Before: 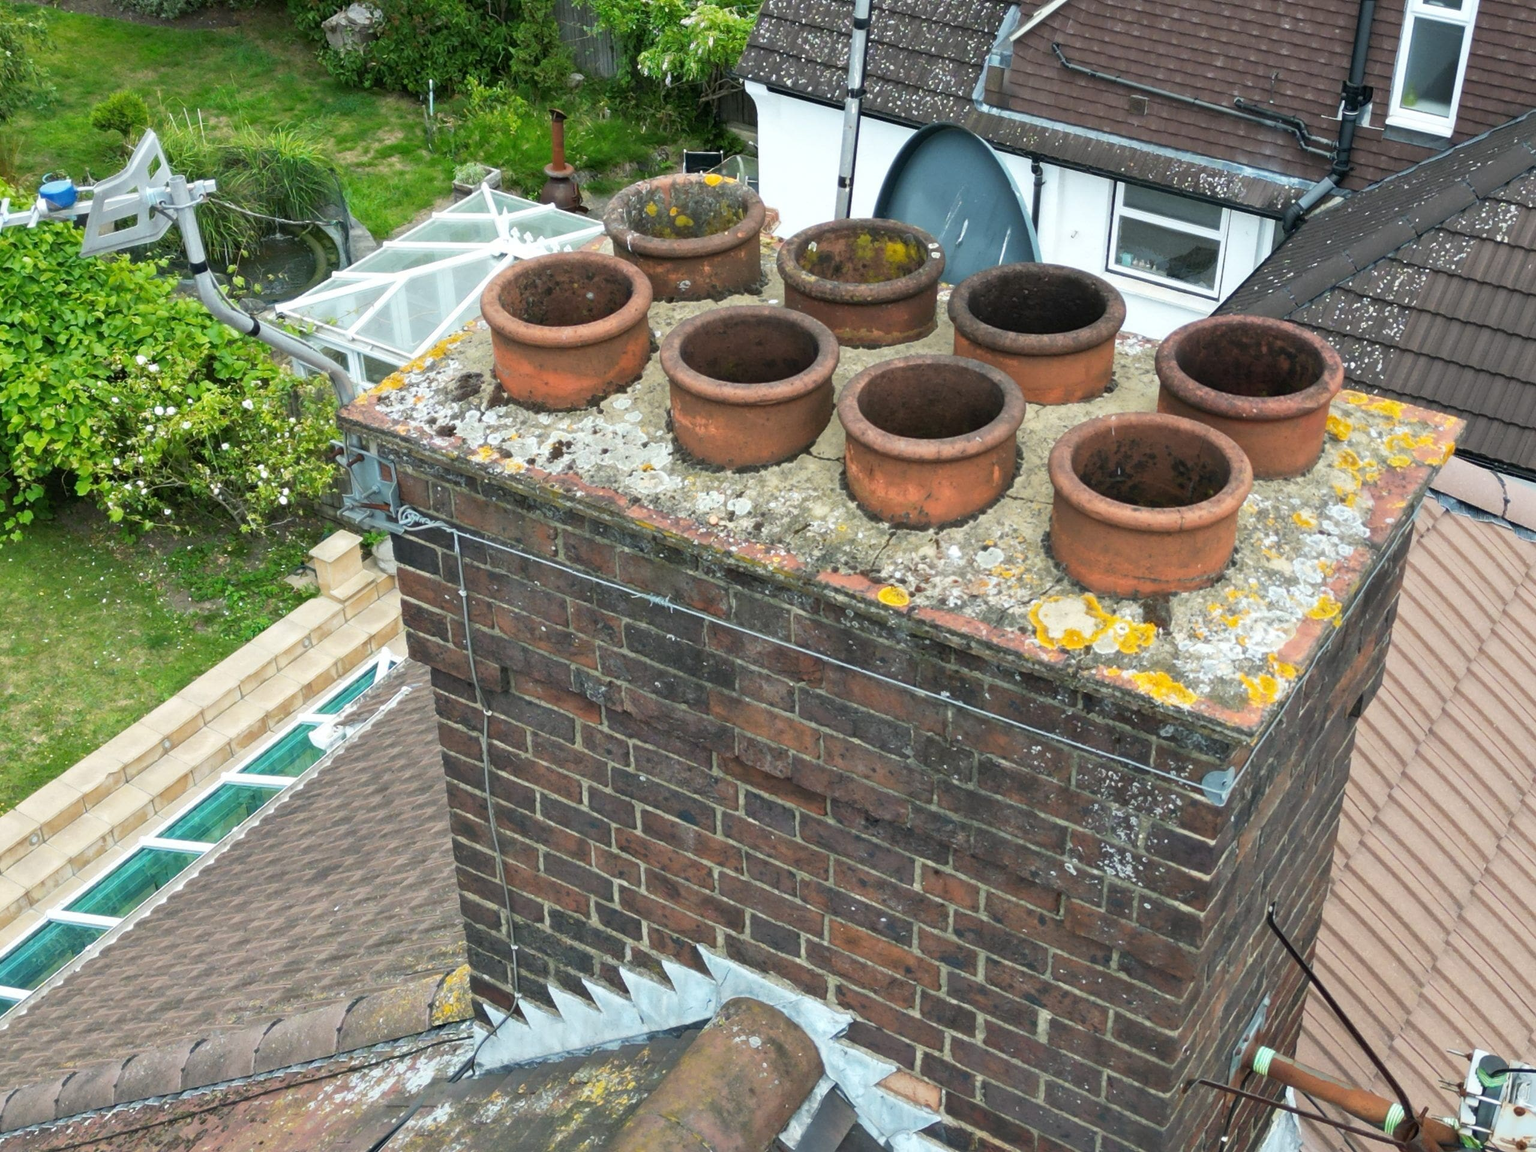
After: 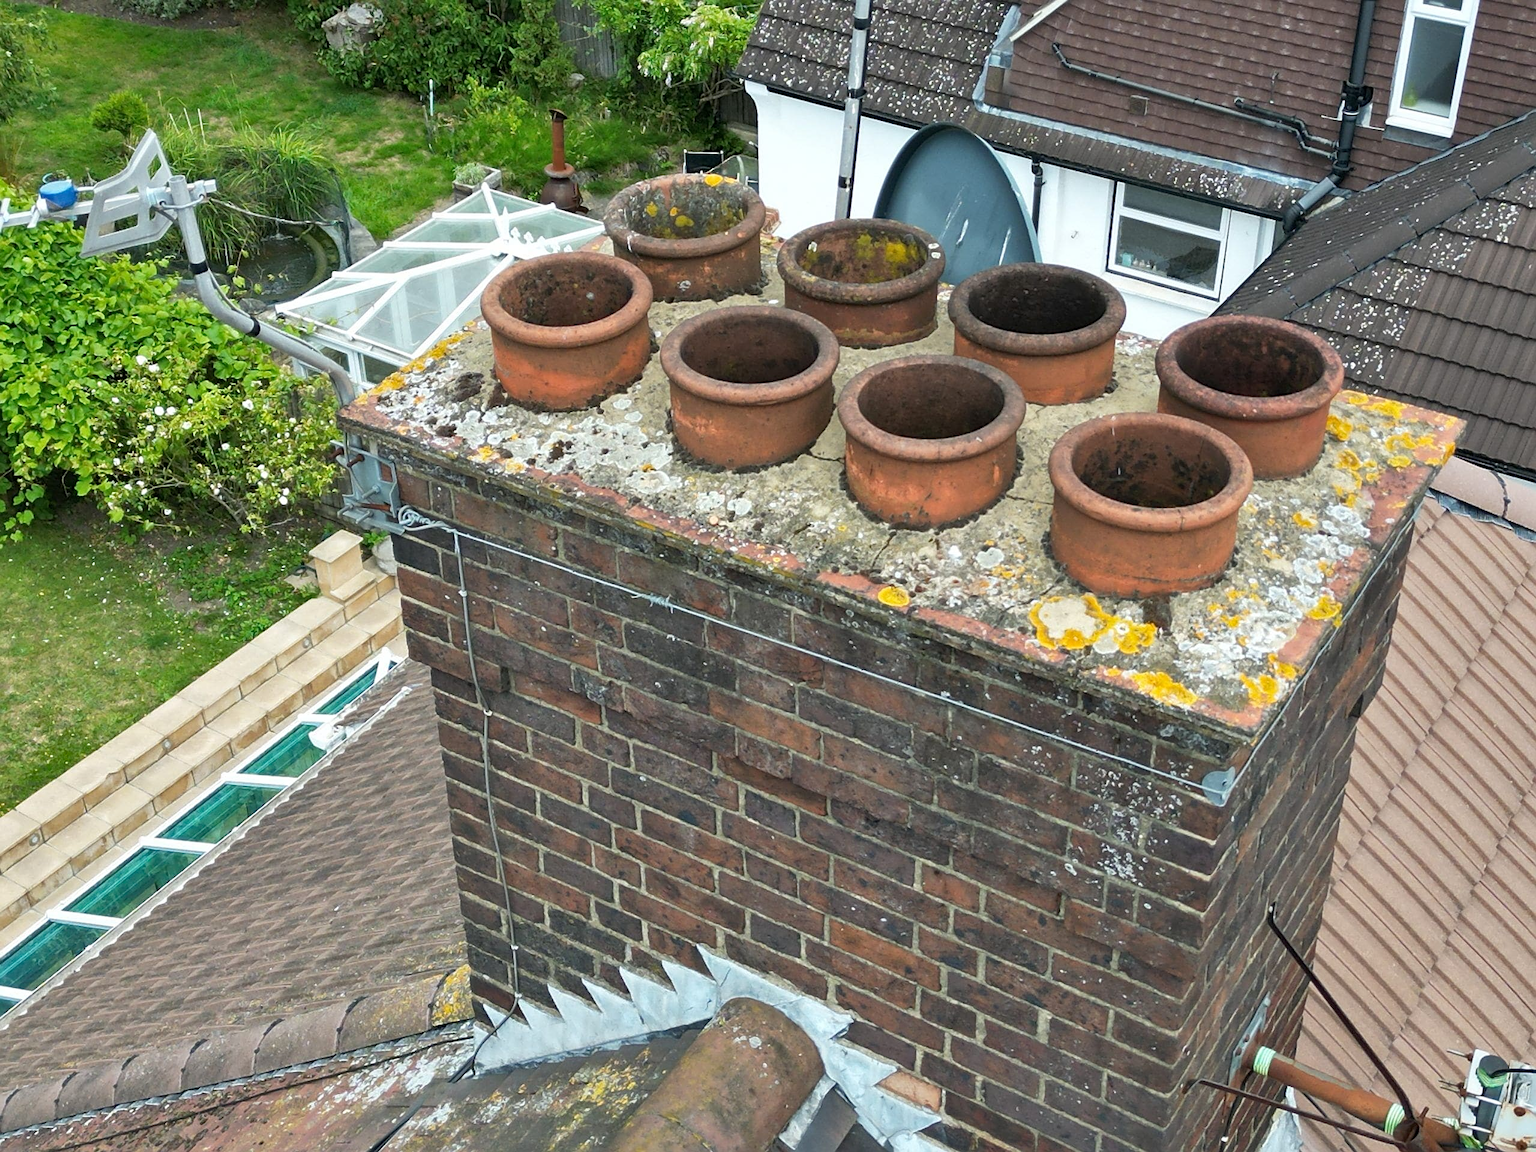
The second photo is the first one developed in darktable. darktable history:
exposure: black level correction 0.001, compensate exposure bias true, compensate highlight preservation false
shadows and highlights: shadows 52.46, soften with gaussian
sharpen: on, module defaults
